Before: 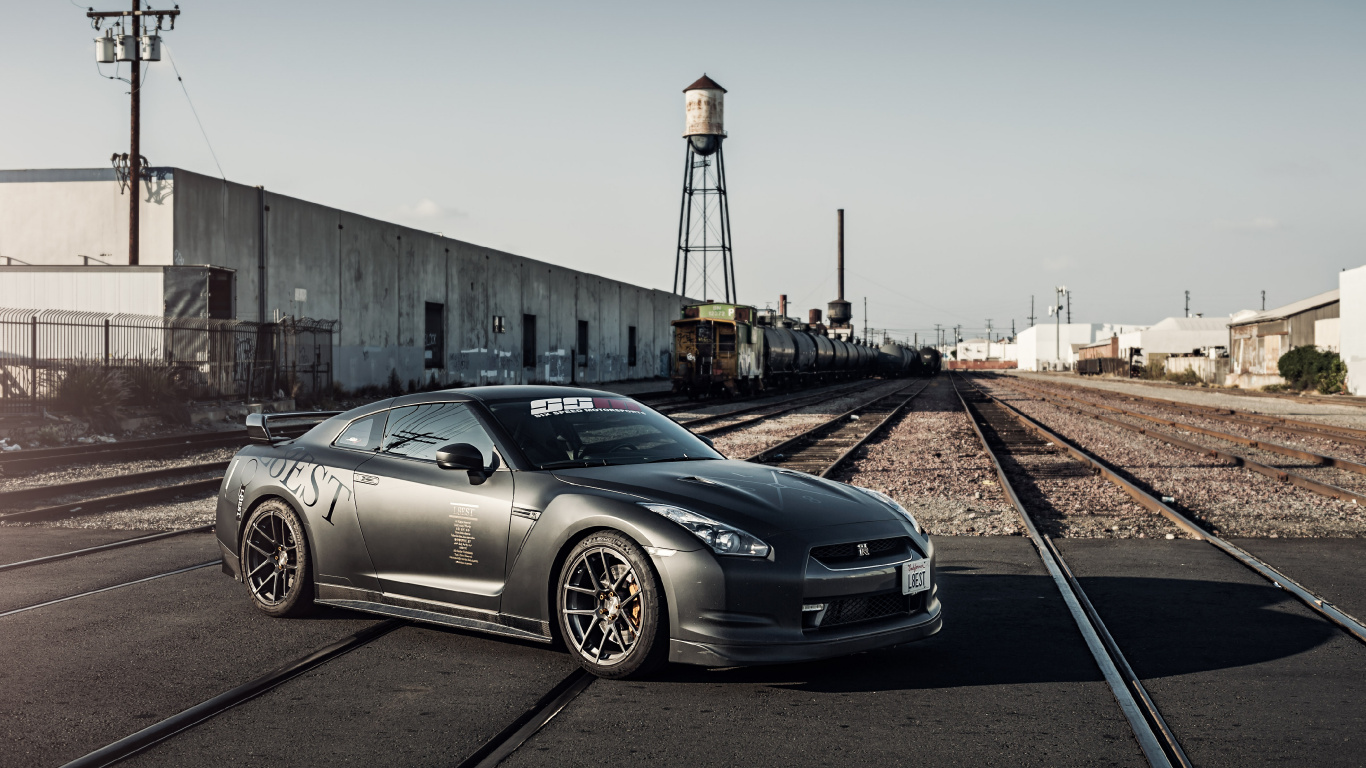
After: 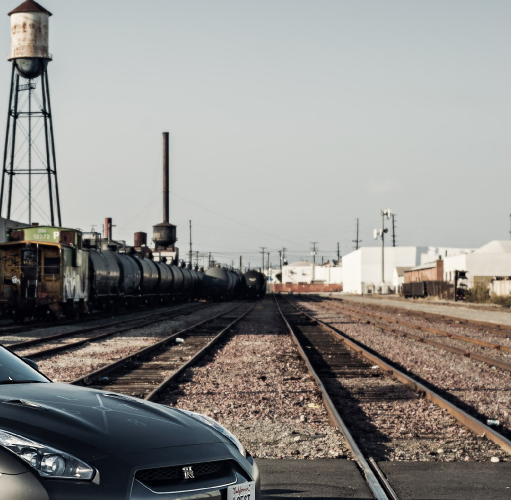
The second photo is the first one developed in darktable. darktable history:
crop and rotate: left 49.437%, top 10.124%, right 13.108%, bottom 24.735%
